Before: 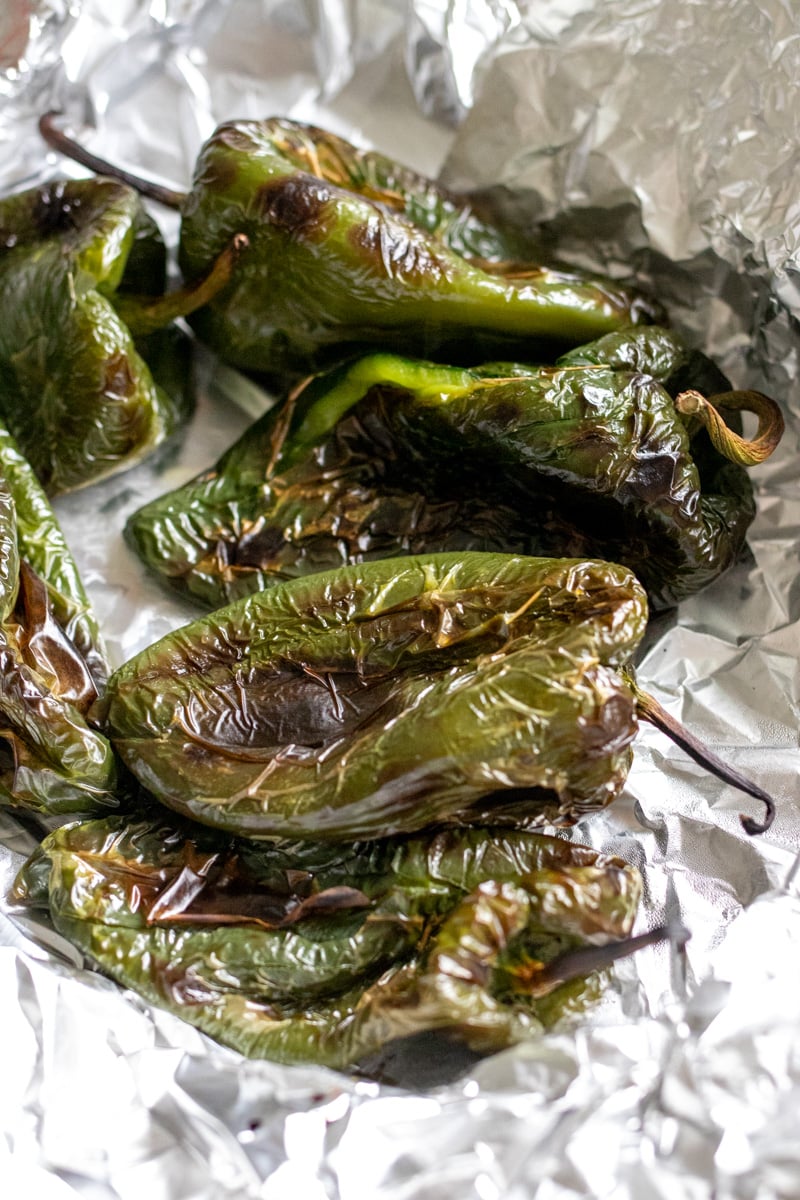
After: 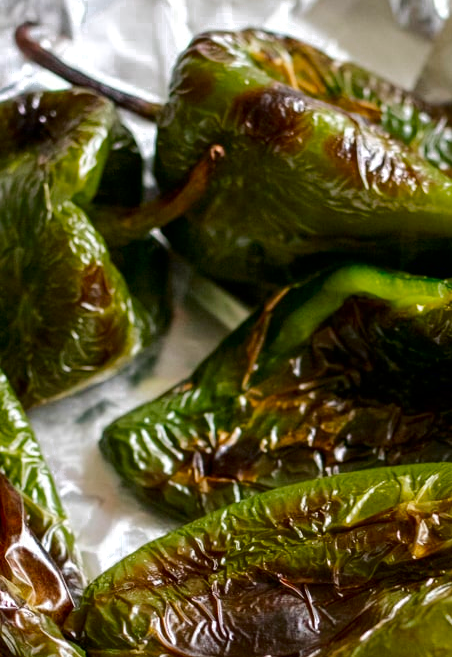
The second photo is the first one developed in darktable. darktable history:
color zones: curves: ch0 [(0.203, 0.433) (0.607, 0.517) (0.697, 0.696) (0.705, 0.897)]
color balance rgb: perceptual saturation grading › global saturation 0.507%, perceptual brilliance grading › mid-tones 9.208%, perceptual brilliance grading › shadows 15.687%, global vibrance 20%
crop and rotate: left 3.027%, top 7.417%, right 40.445%, bottom 37.79%
contrast brightness saturation: contrast 0.119, brightness -0.12, saturation 0.2
